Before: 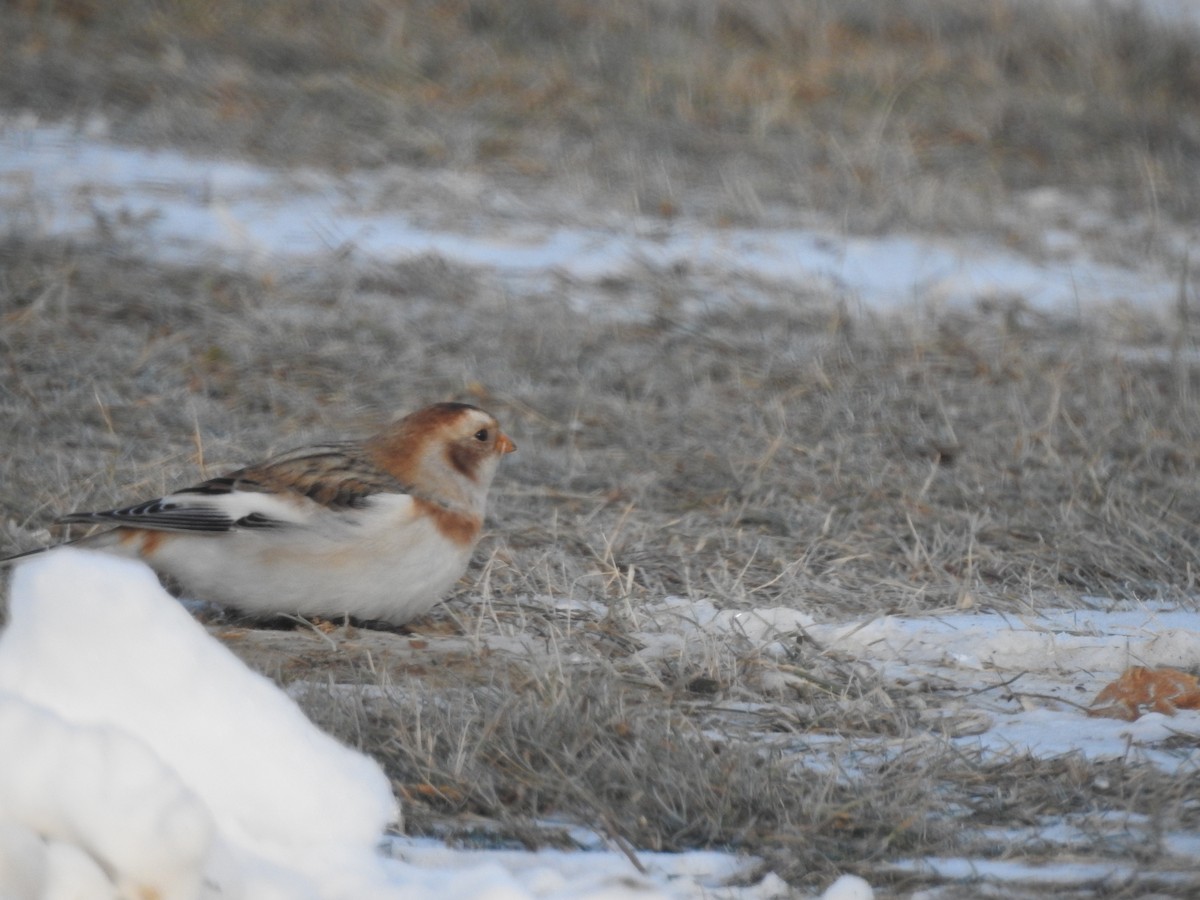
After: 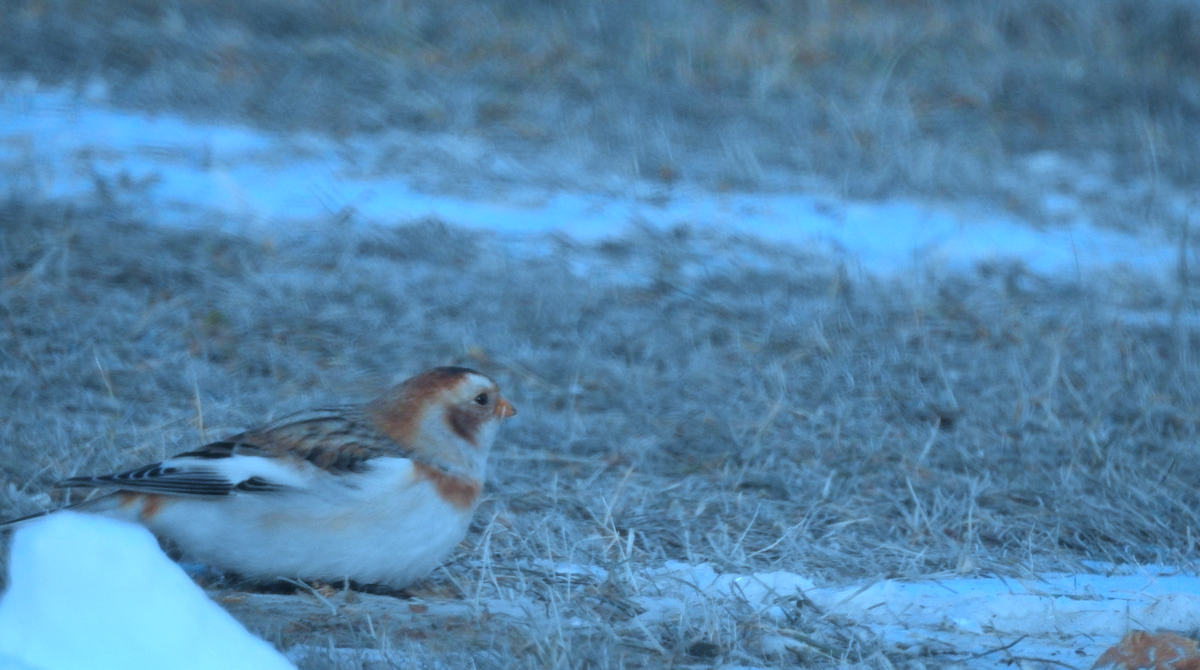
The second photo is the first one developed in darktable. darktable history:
color calibration: illuminant custom, x 0.431, y 0.395, temperature 3131.3 K
crop: top 4.051%, bottom 21.448%
shadows and highlights: low approximation 0.01, soften with gaussian
